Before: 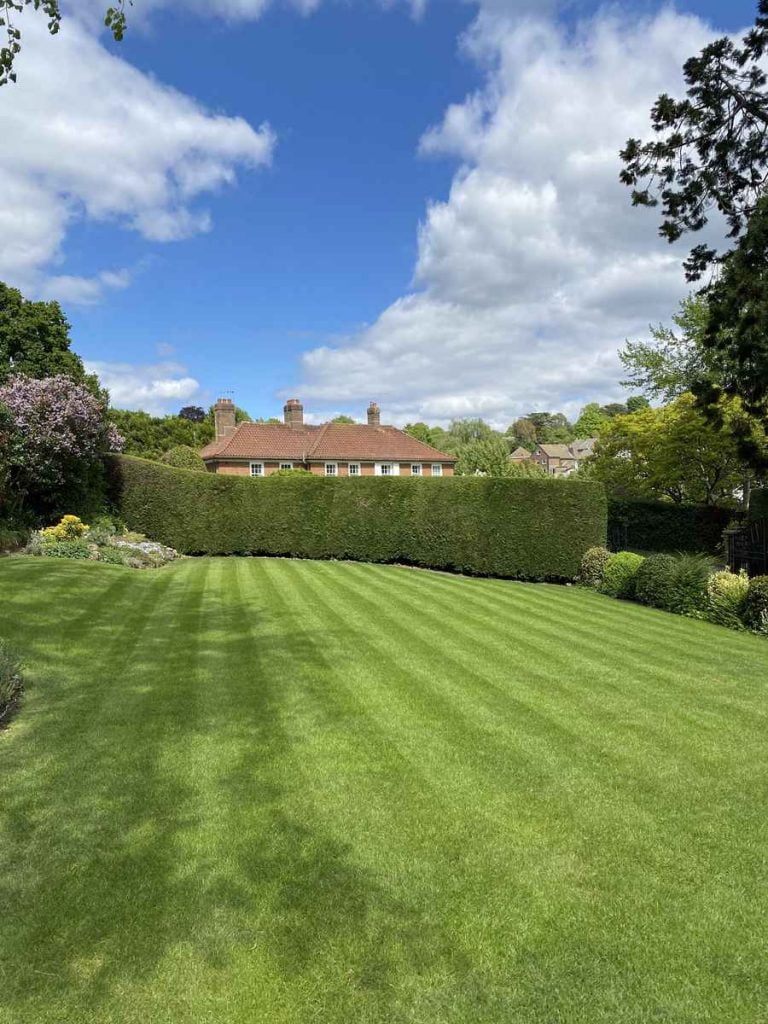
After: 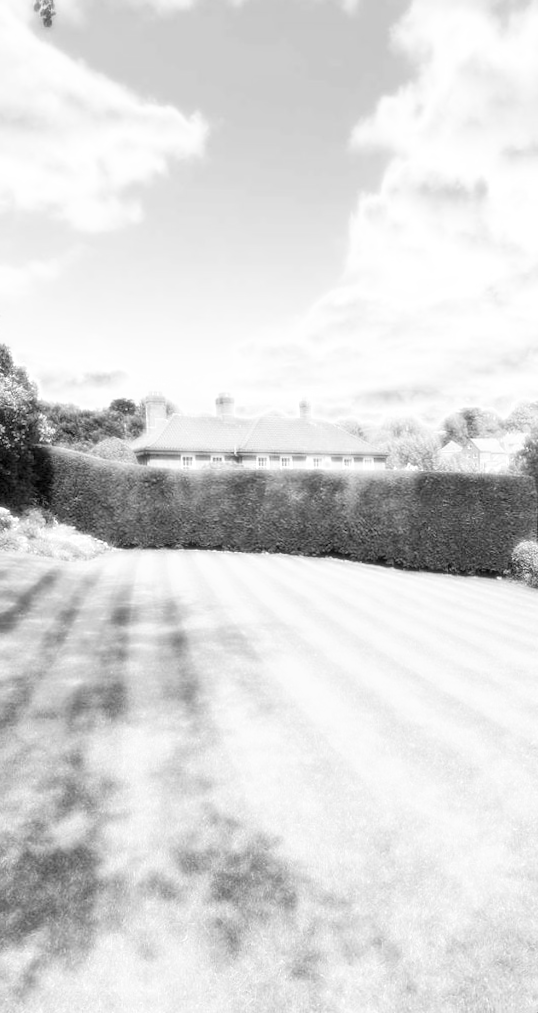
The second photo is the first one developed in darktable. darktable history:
contrast brightness saturation: brightness -0.09
tone equalizer: on, module defaults
color balance rgb: perceptual saturation grading › global saturation 20%, perceptual saturation grading › highlights -50%, perceptual saturation grading › shadows 30%, perceptual brilliance grading › global brilliance 10%, perceptual brilliance grading › shadows 15%
exposure: exposure 0.566 EV, compensate highlight preservation false
rotate and perspective: rotation 0.174°, lens shift (vertical) 0.013, lens shift (horizontal) 0.019, shear 0.001, automatic cropping original format, crop left 0.007, crop right 0.991, crop top 0.016, crop bottom 0.997
bloom: size 0%, threshold 54.82%, strength 8.31%
monochrome: on, module defaults
crop and rotate: left 9.061%, right 20.142%
